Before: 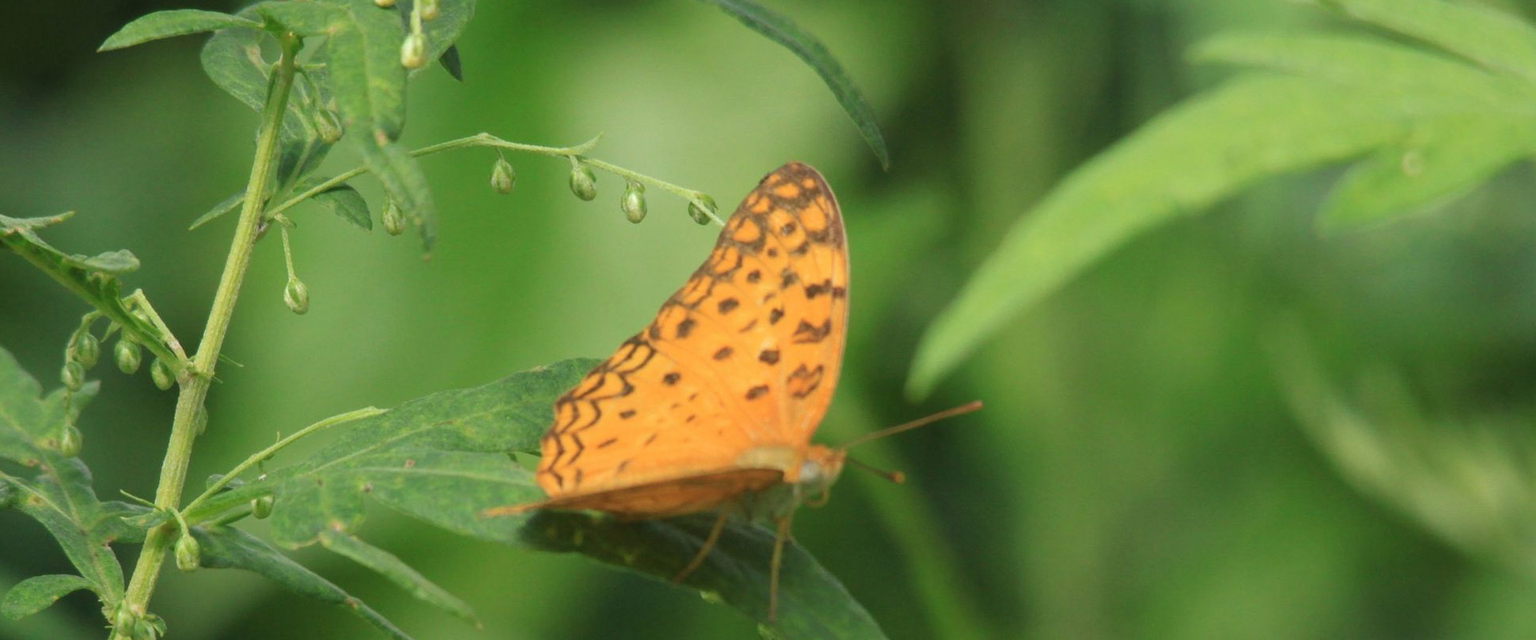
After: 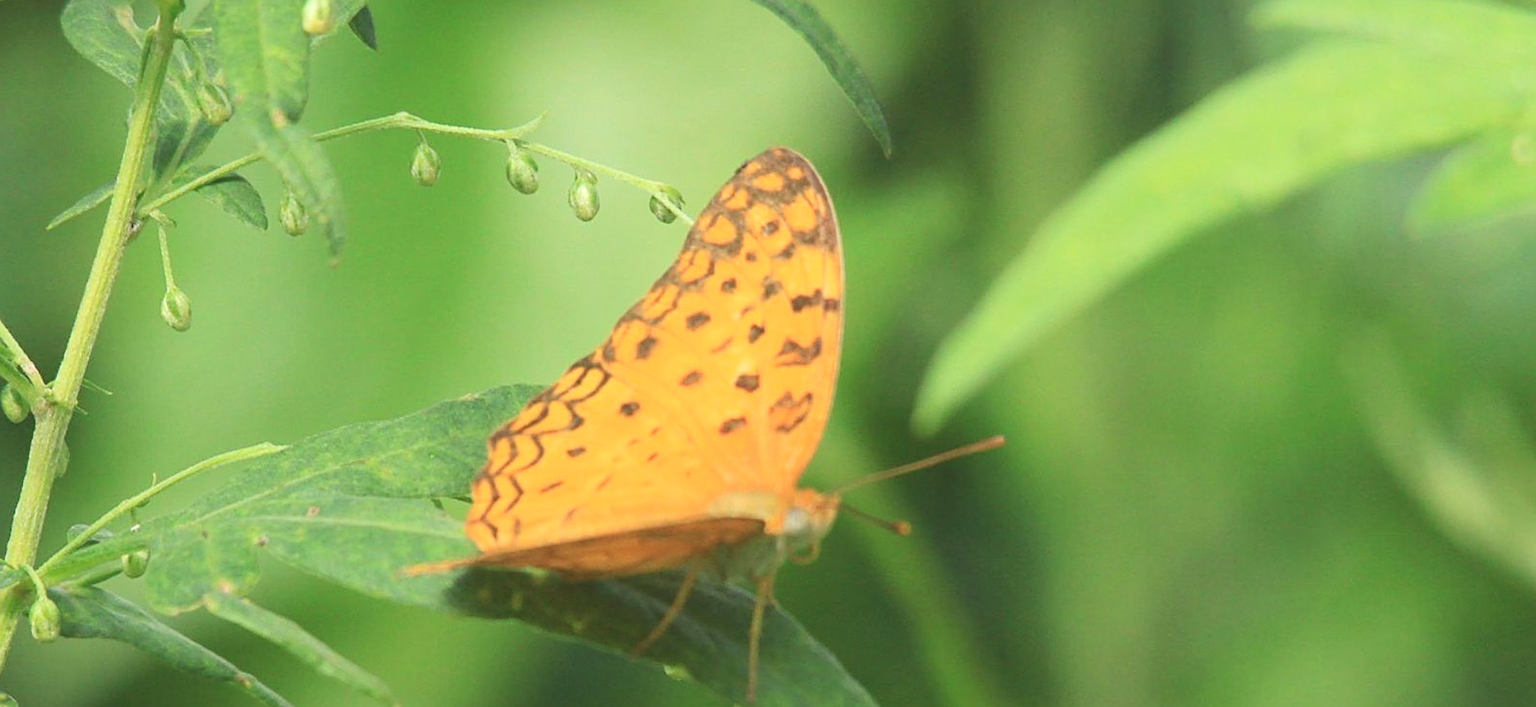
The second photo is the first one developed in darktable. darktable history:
local contrast: highlights 68%, shadows 68%, detail 82%, midtone range 0.325
contrast brightness saturation: contrast 0.15, brightness 0.05
crop: left 9.807%, top 6.259%, right 7.334%, bottom 2.177%
exposure: black level correction 0, exposure 0.5 EV, compensate exposure bias true, compensate highlight preservation false
sharpen: on, module defaults
